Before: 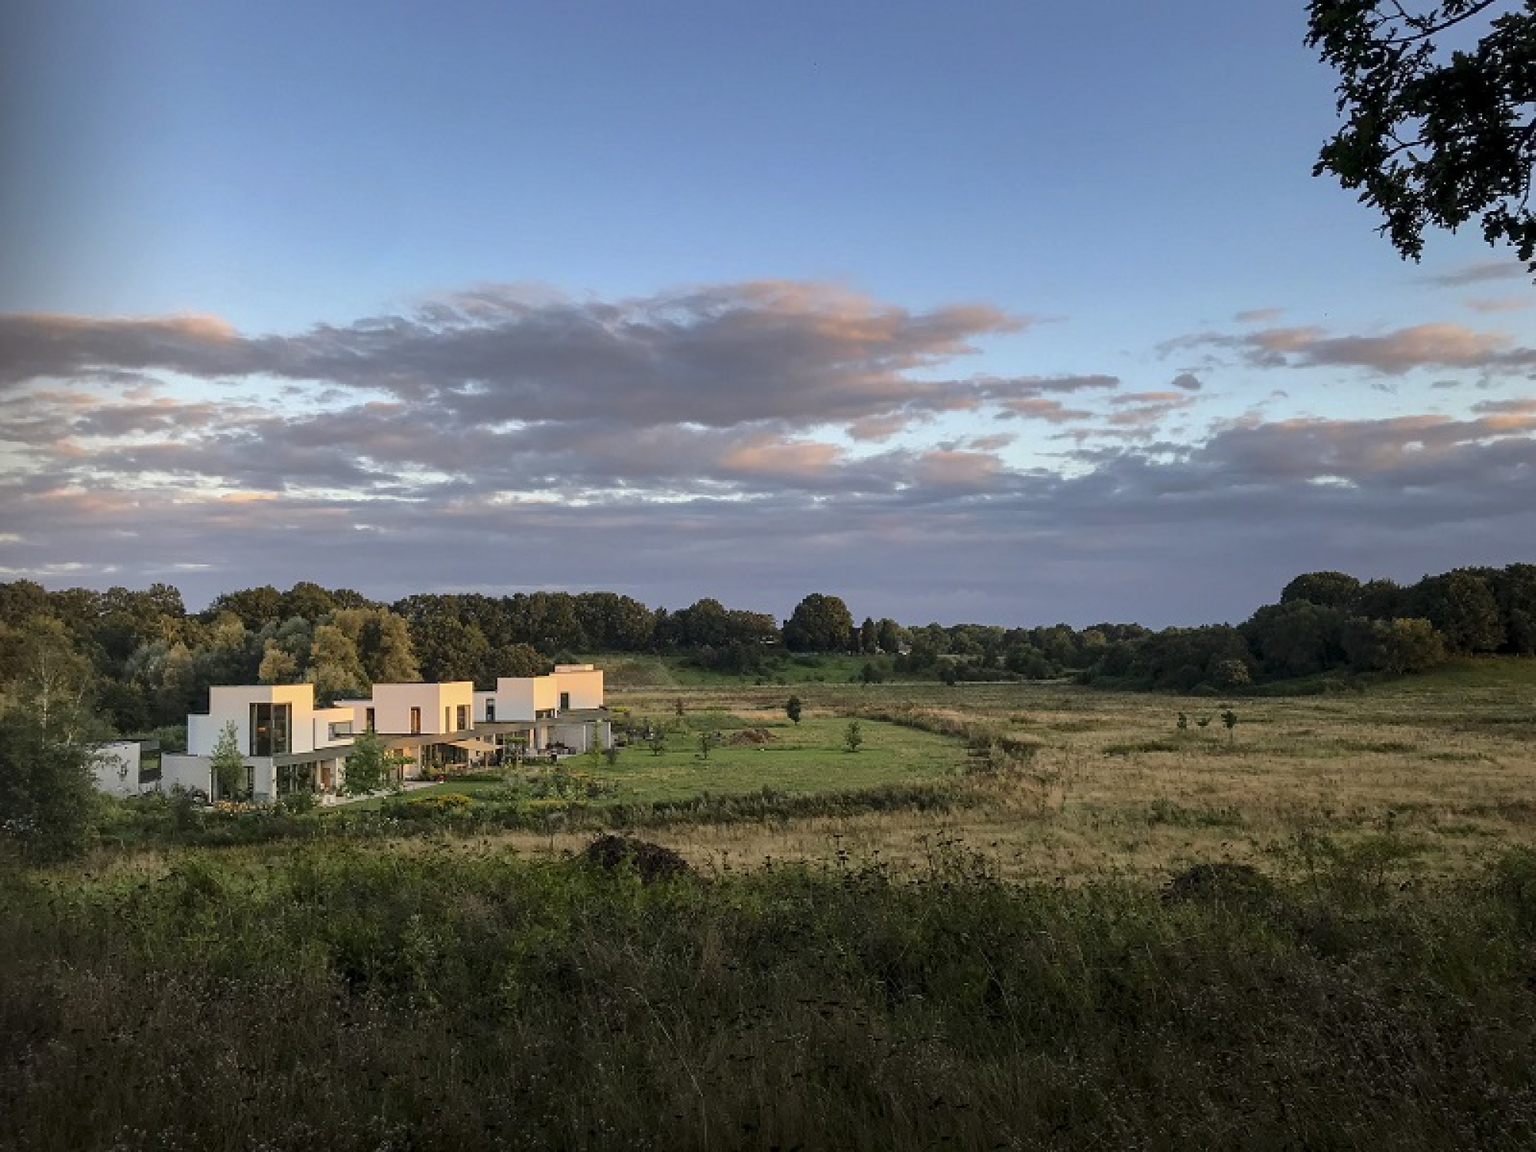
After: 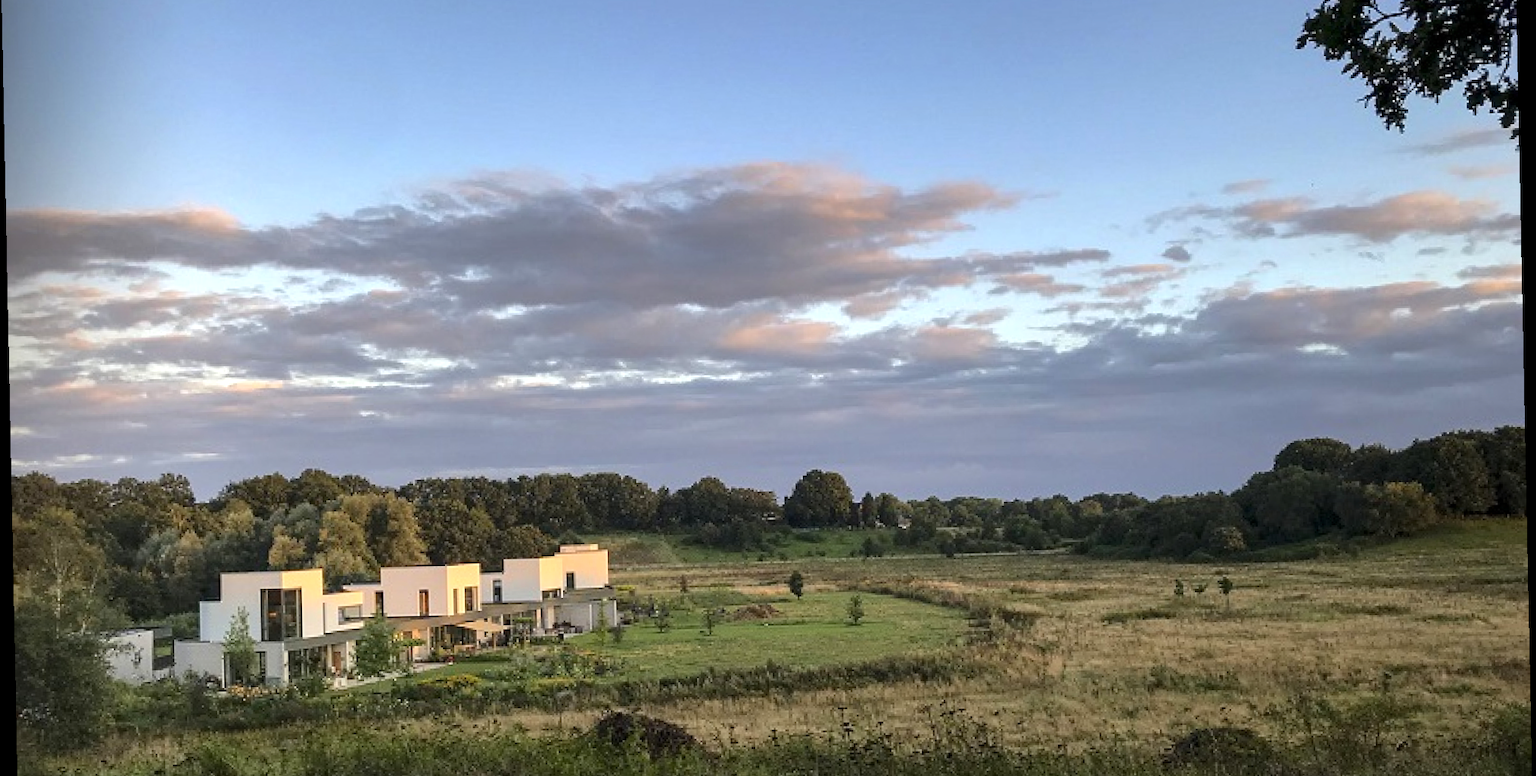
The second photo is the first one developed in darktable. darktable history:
crop: top 11.166%, bottom 22.168%
exposure: exposure 0.375 EV, compensate highlight preservation false
rotate and perspective: rotation -1.17°, automatic cropping off
